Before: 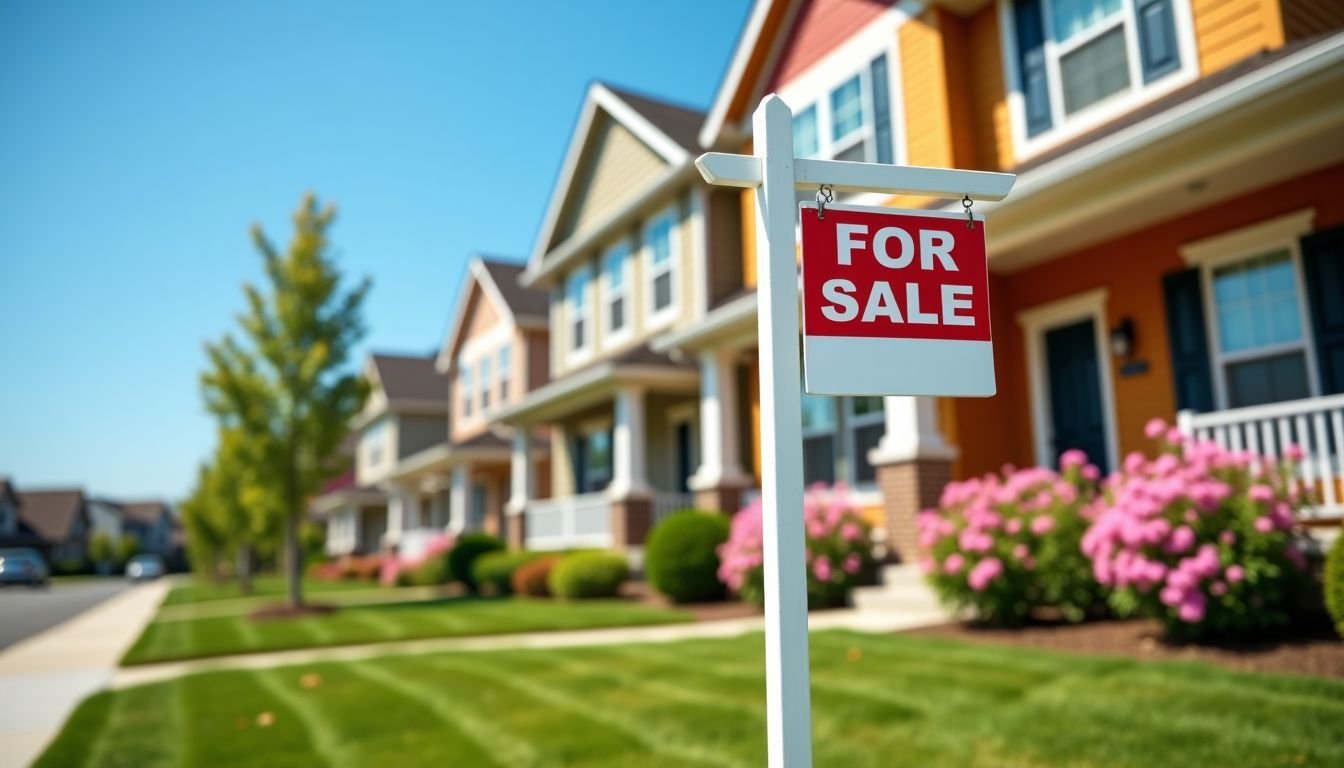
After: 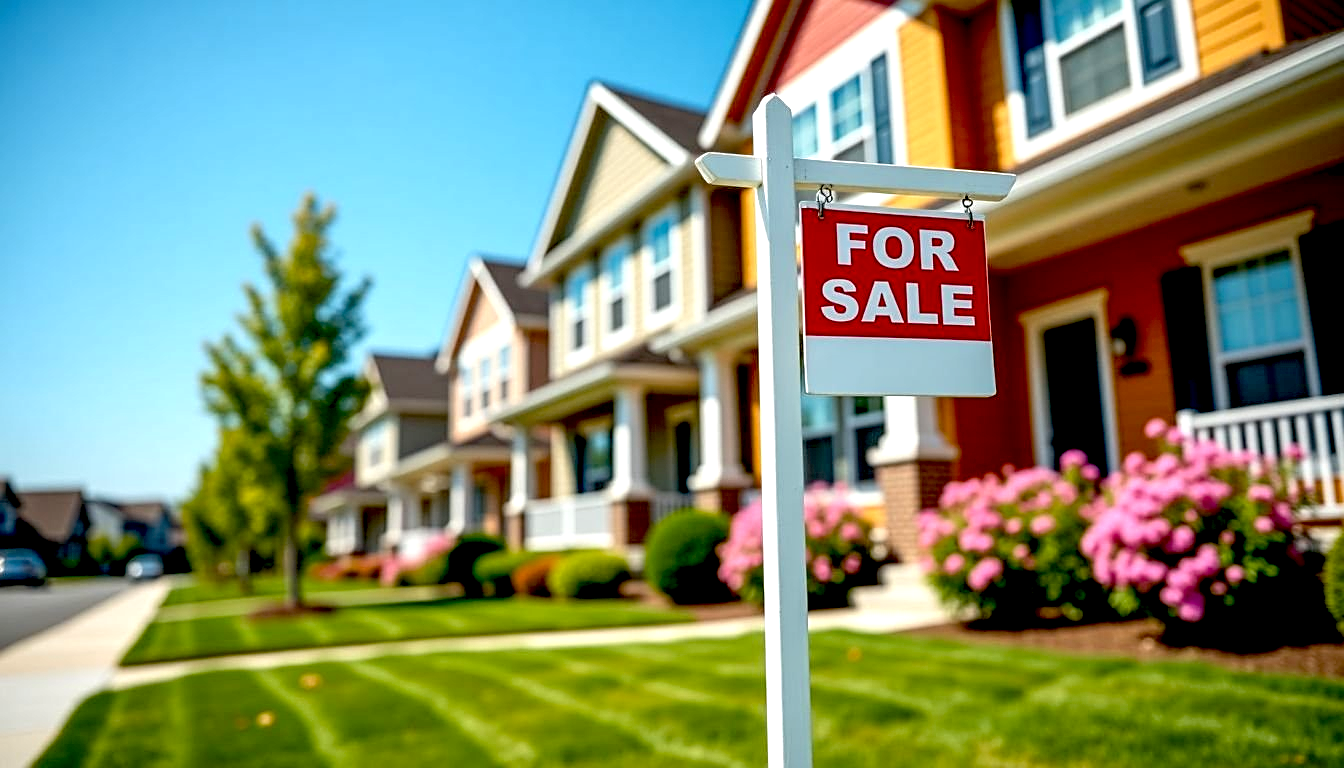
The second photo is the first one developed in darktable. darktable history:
local contrast: on, module defaults
exposure: black level correction 0.032, exposure 0.319 EV, compensate exposure bias true, compensate highlight preservation false
sharpen: on, module defaults
